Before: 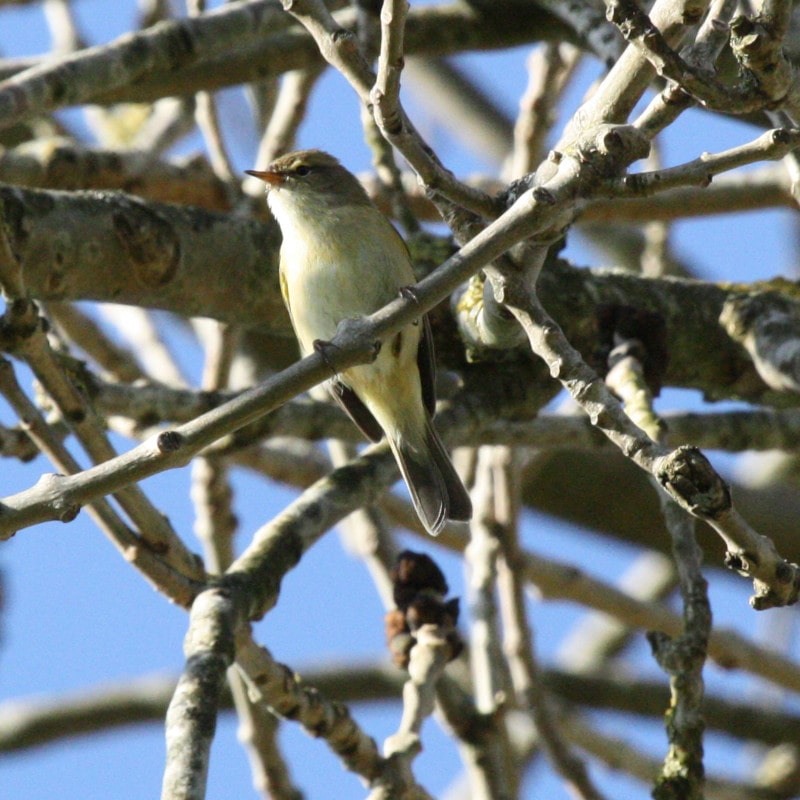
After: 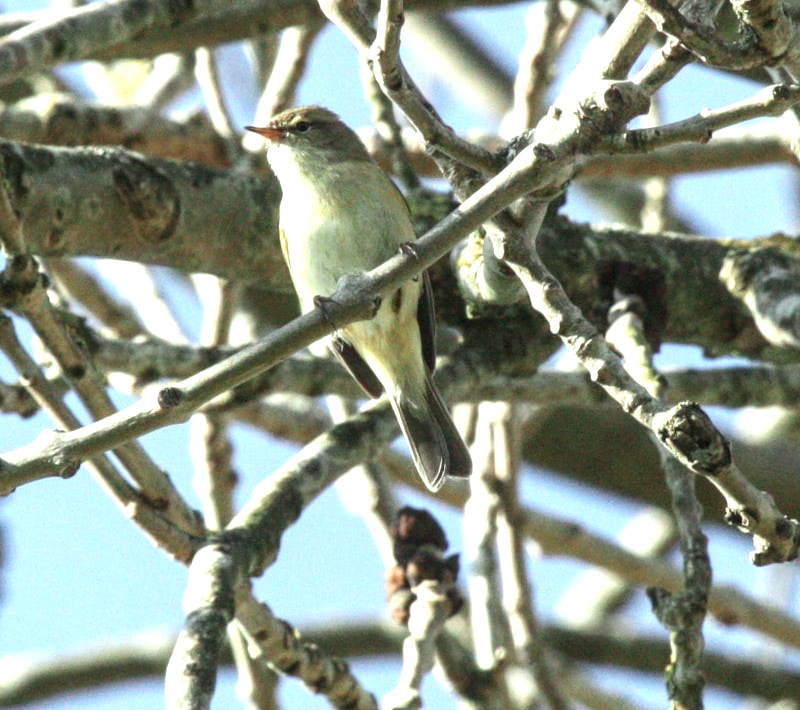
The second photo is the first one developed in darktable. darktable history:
color correction: highlights a* -4.28, highlights b* 6.53
crop and rotate: top 5.609%, bottom 5.609%
local contrast: on, module defaults
color contrast: blue-yellow contrast 0.7
exposure: black level correction 0, exposure 0.9 EV, compensate highlight preservation false
